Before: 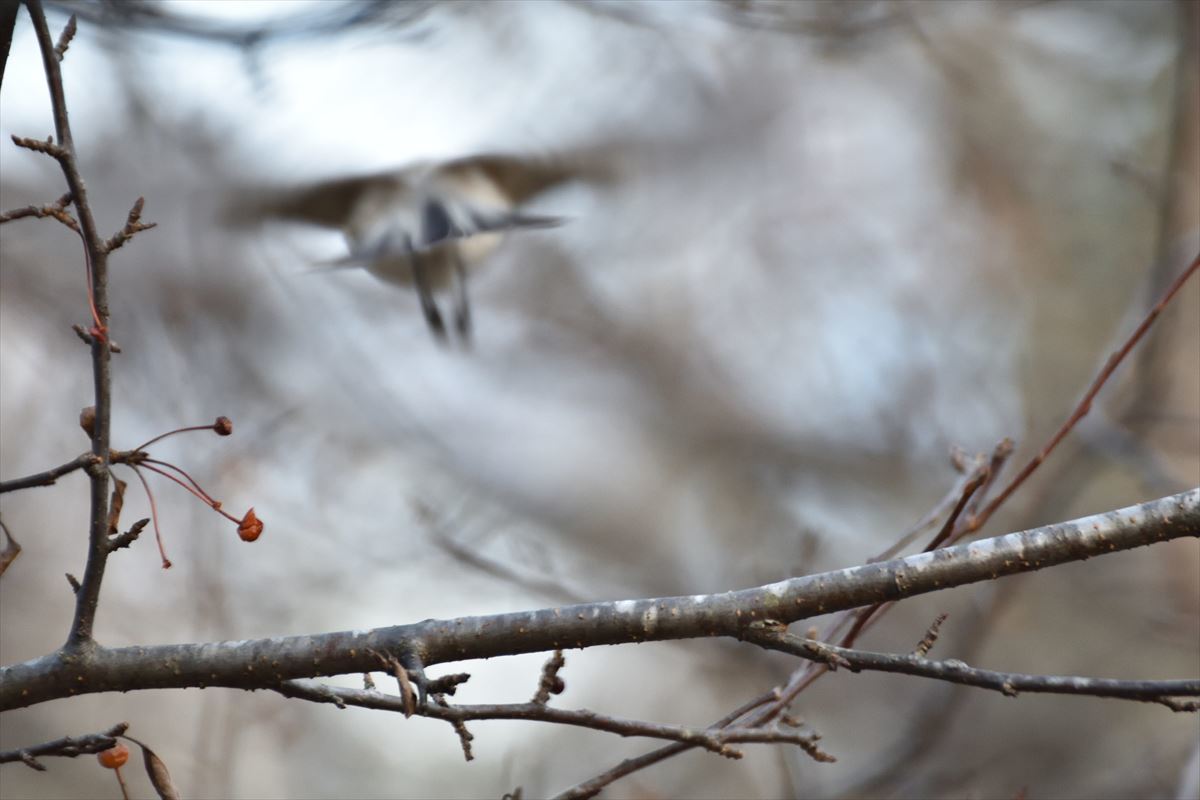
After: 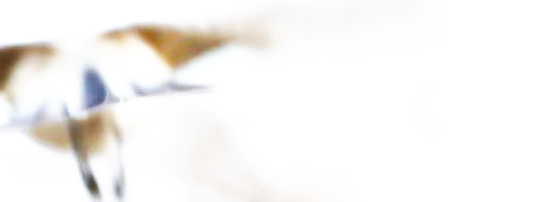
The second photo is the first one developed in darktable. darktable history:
base curve: curves: ch0 [(0, 0) (0.007, 0.004) (0.027, 0.03) (0.046, 0.07) (0.207, 0.54) (0.442, 0.872) (0.673, 0.972) (1, 1)], preserve colors none
crop: left 28.653%, top 16.852%, right 26.726%, bottom 57.894%
color balance rgb: perceptual saturation grading › global saturation 20.73%, perceptual saturation grading › highlights -19.871%, perceptual saturation grading › shadows 29.367%, perceptual brilliance grading › global brilliance 30.632%, perceptual brilliance grading › highlights 11.927%, perceptual brilliance grading › mid-tones 24.918%, contrast -9.931%
